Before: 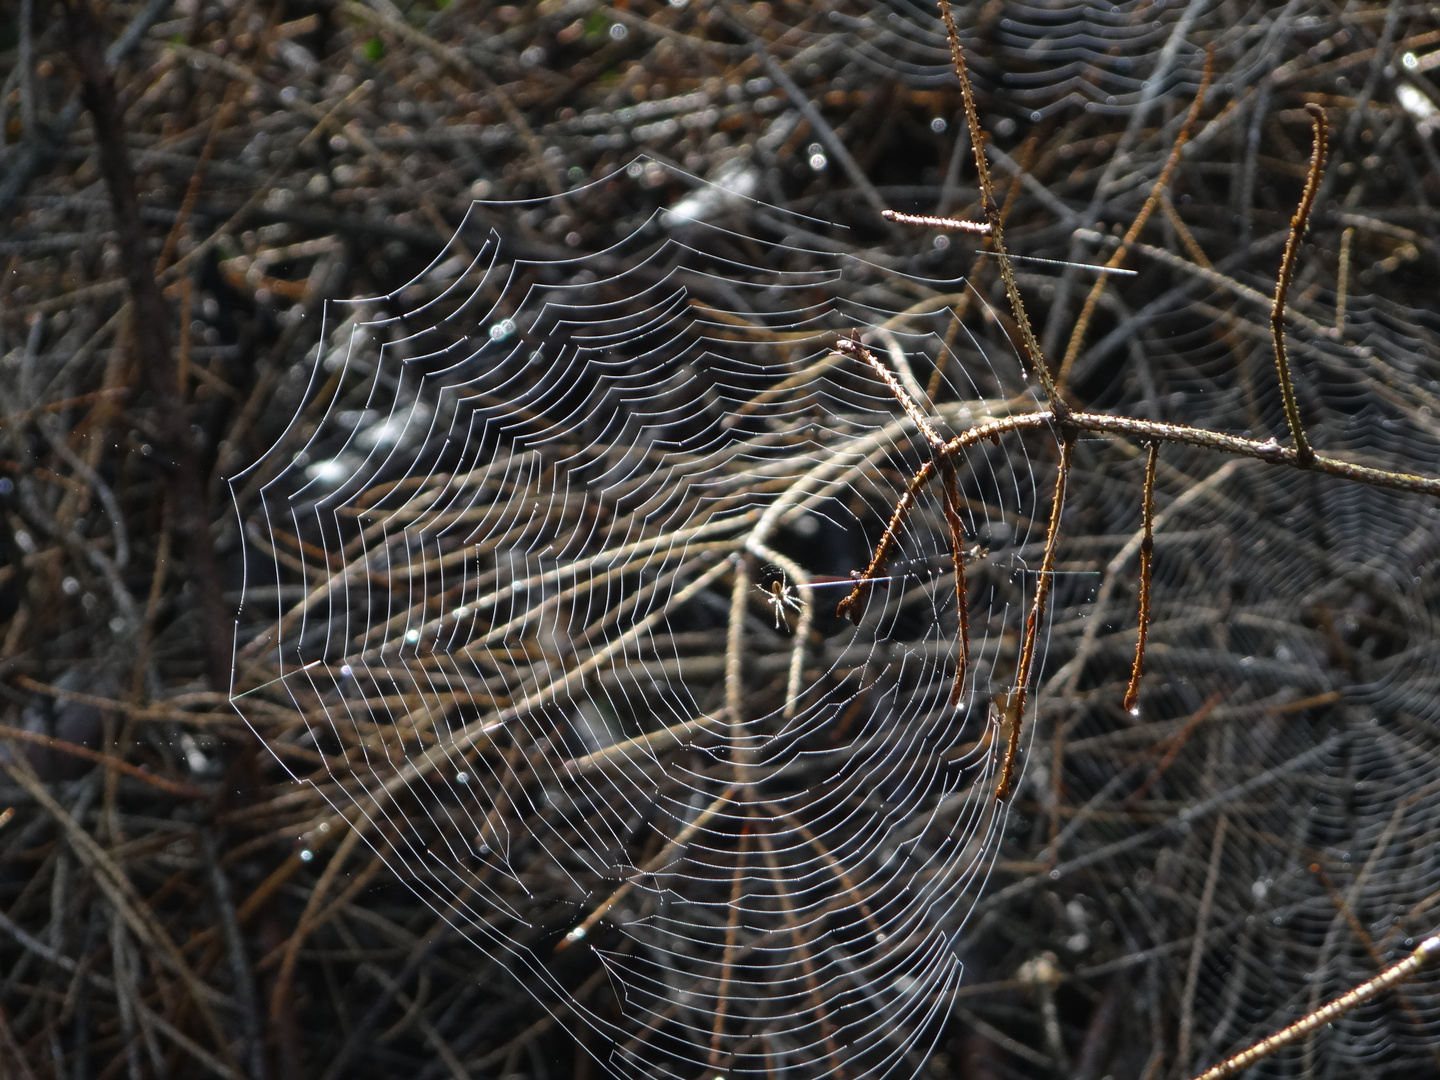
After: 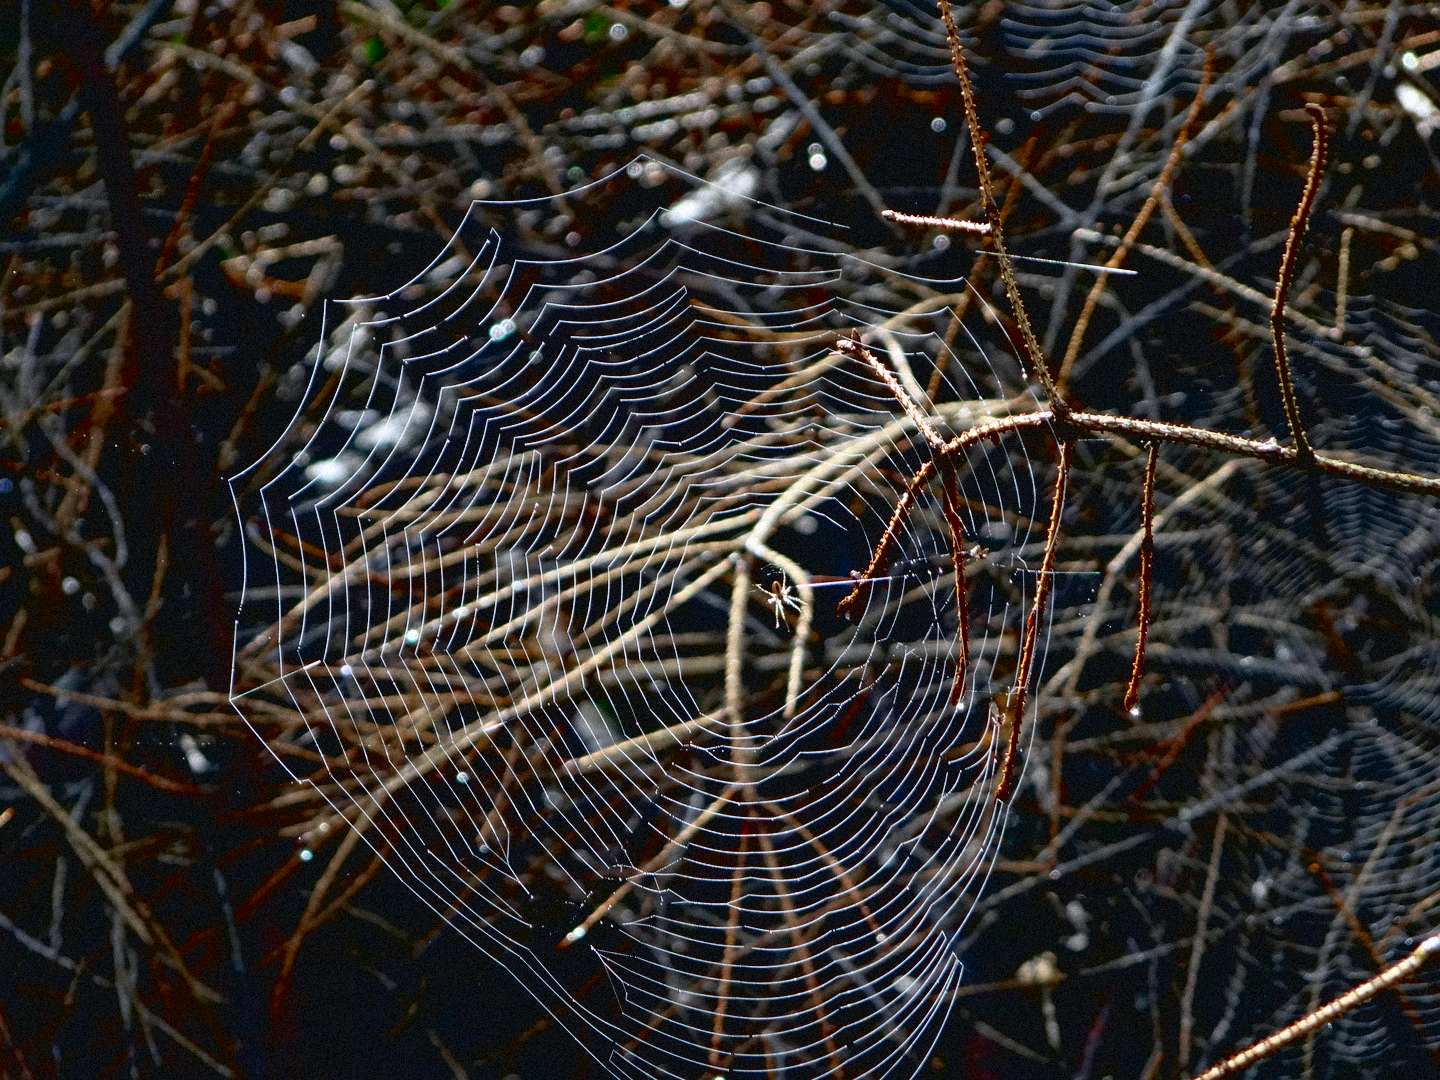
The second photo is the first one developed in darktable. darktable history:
tone curve: curves: ch0 [(0, 0.045) (0.155, 0.169) (0.46, 0.466) (0.751, 0.788) (1, 0.961)]; ch1 [(0, 0) (0.43, 0.408) (0.472, 0.469) (0.505, 0.503) (0.553, 0.563) (0.592, 0.581) (0.631, 0.625) (1, 1)]; ch2 [(0, 0) (0.505, 0.495) (0.55, 0.557) (0.583, 0.573) (1, 1)], color space Lab, independent channels, preserve colors none
exposure: black level correction 0.025, exposure 0.182 EV, compensate highlight preservation false
grain: mid-tones bias 0%
